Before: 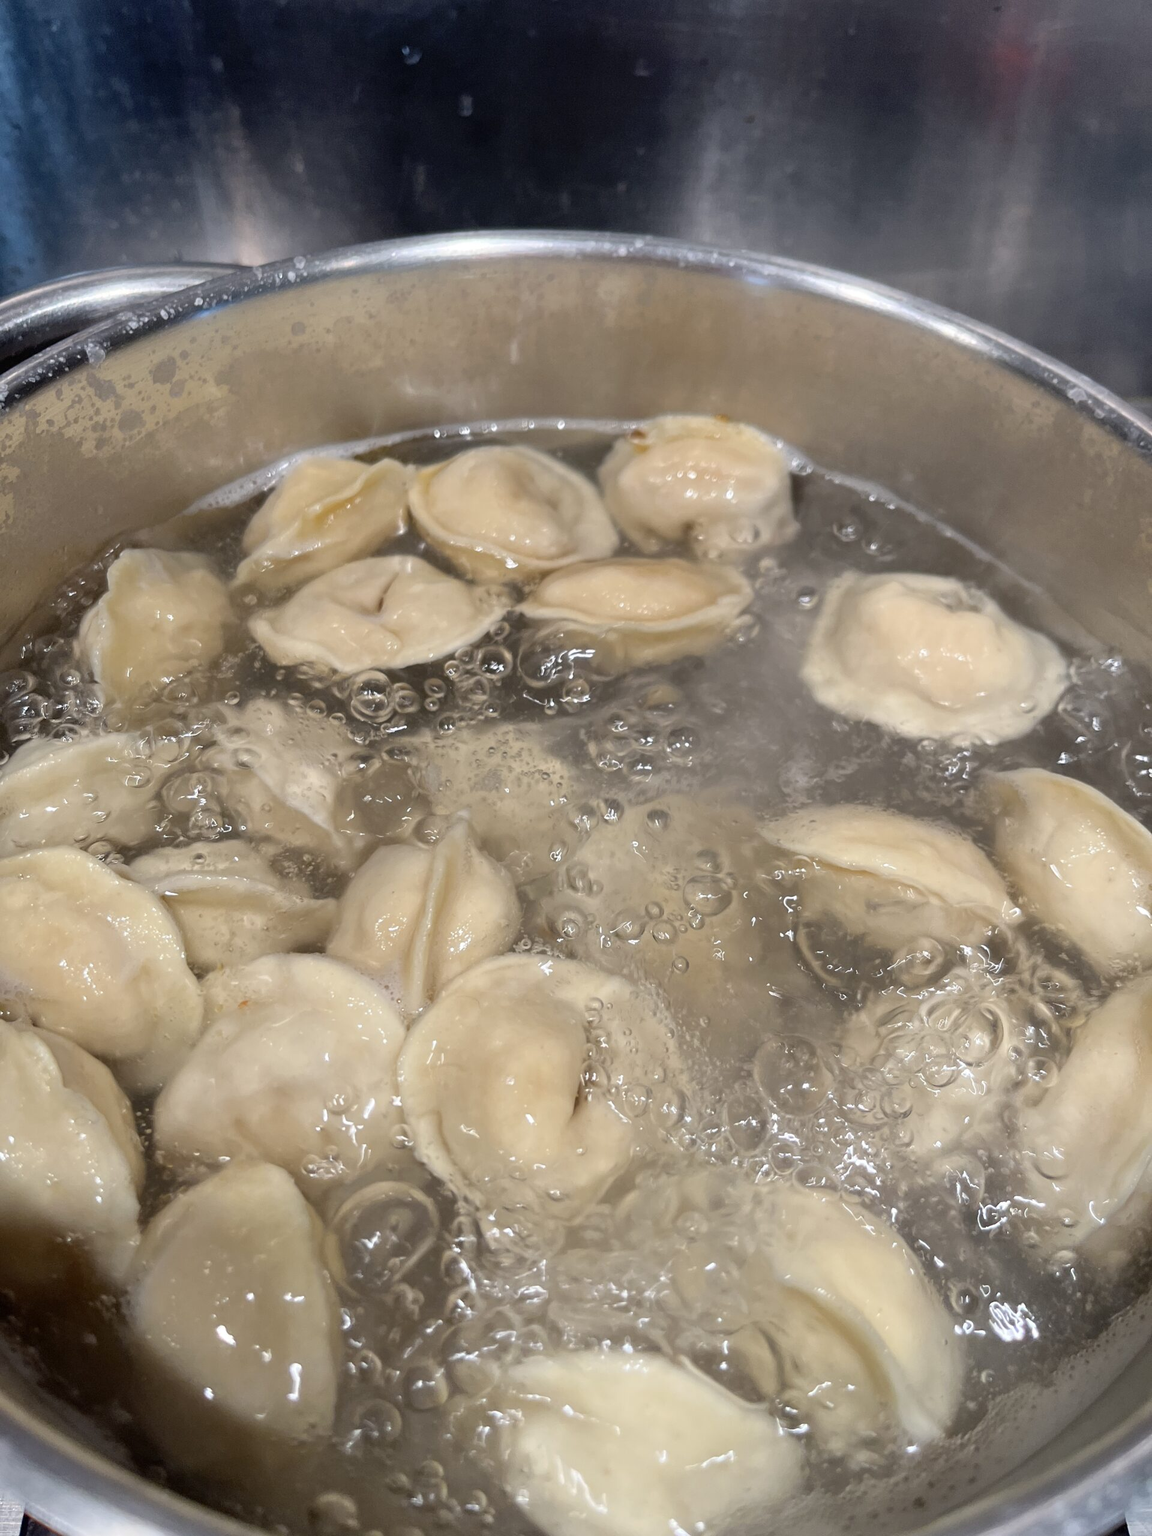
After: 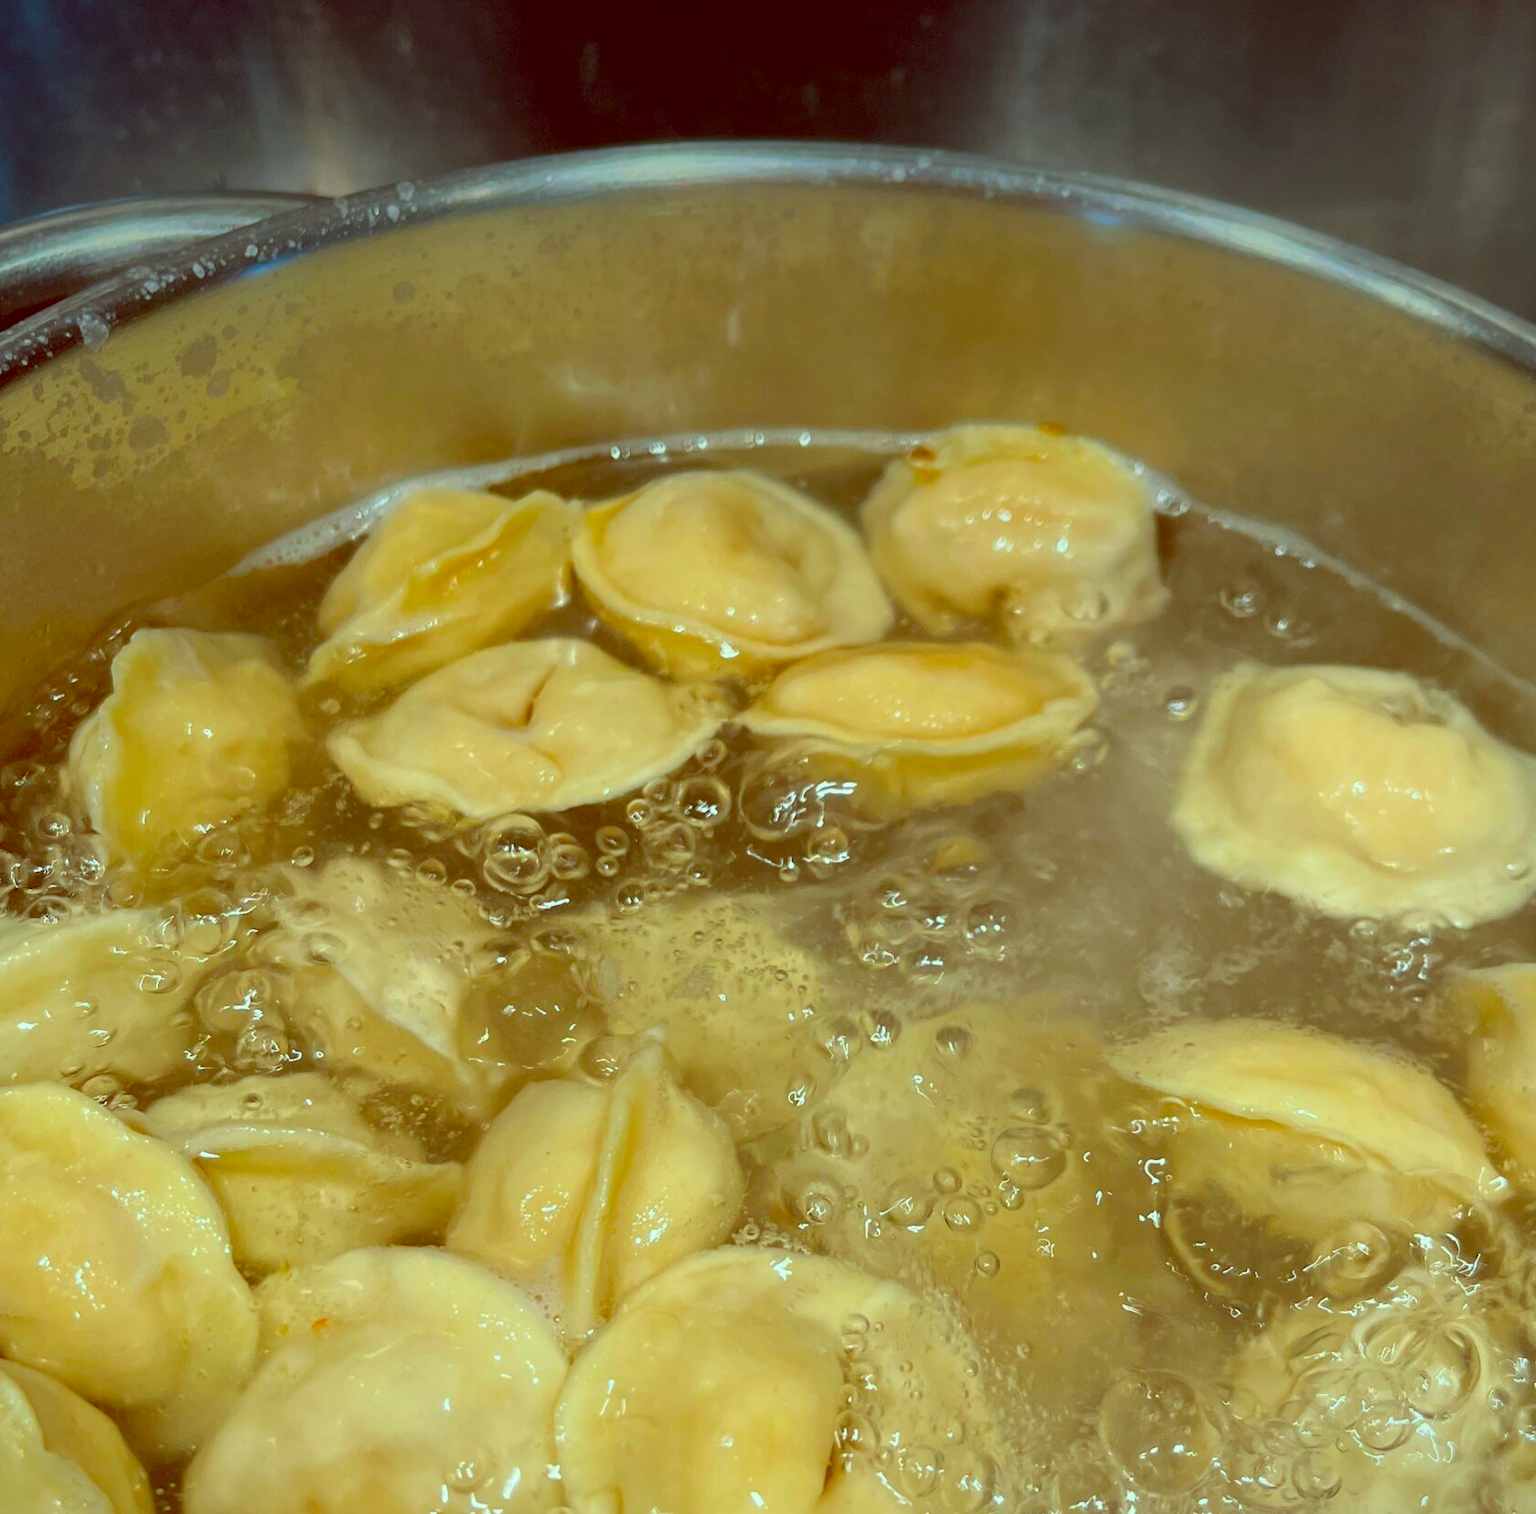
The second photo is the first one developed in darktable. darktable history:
vignetting: fall-off start 97.52%, fall-off radius 100%, brightness -0.574, saturation 0, center (-0.027, 0.404), width/height ratio 1.368, unbound false
color balance: lift [1, 1.011, 0.999, 0.989], gamma [1.109, 1.045, 1.039, 0.955], gain [0.917, 0.936, 0.952, 1.064], contrast 2.32%, contrast fulcrum 19%, output saturation 101%
color correction: highlights a* -10.77, highlights b* 9.8, saturation 1.72
crop: left 3.015%, top 8.969%, right 9.647%, bottom 26.457%
